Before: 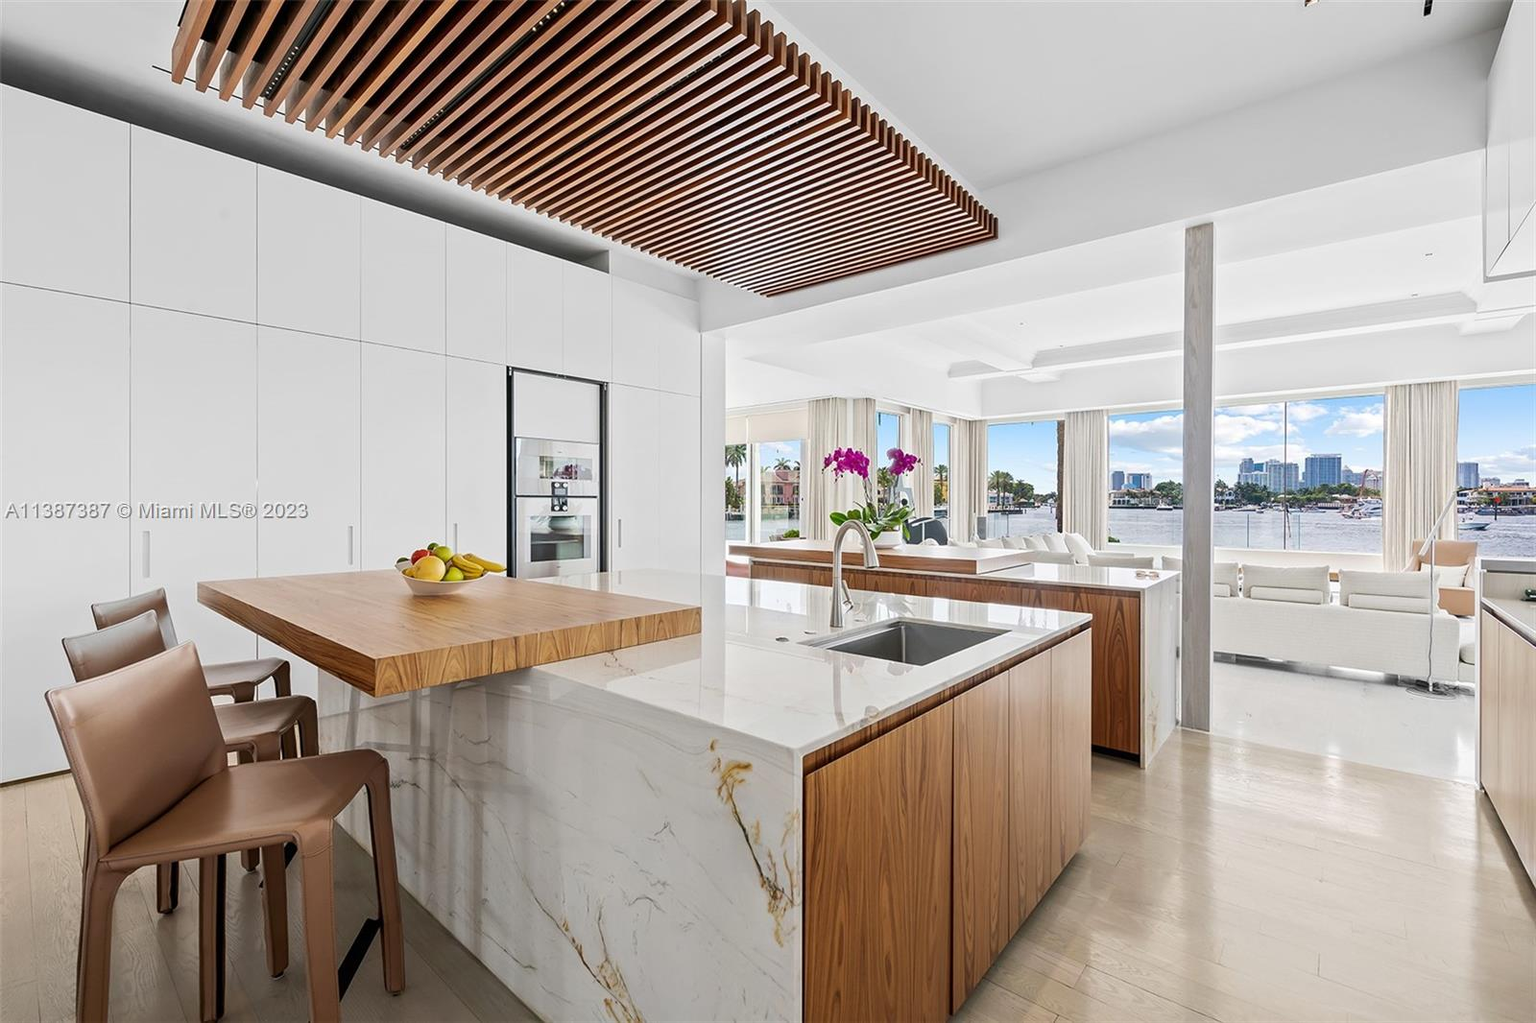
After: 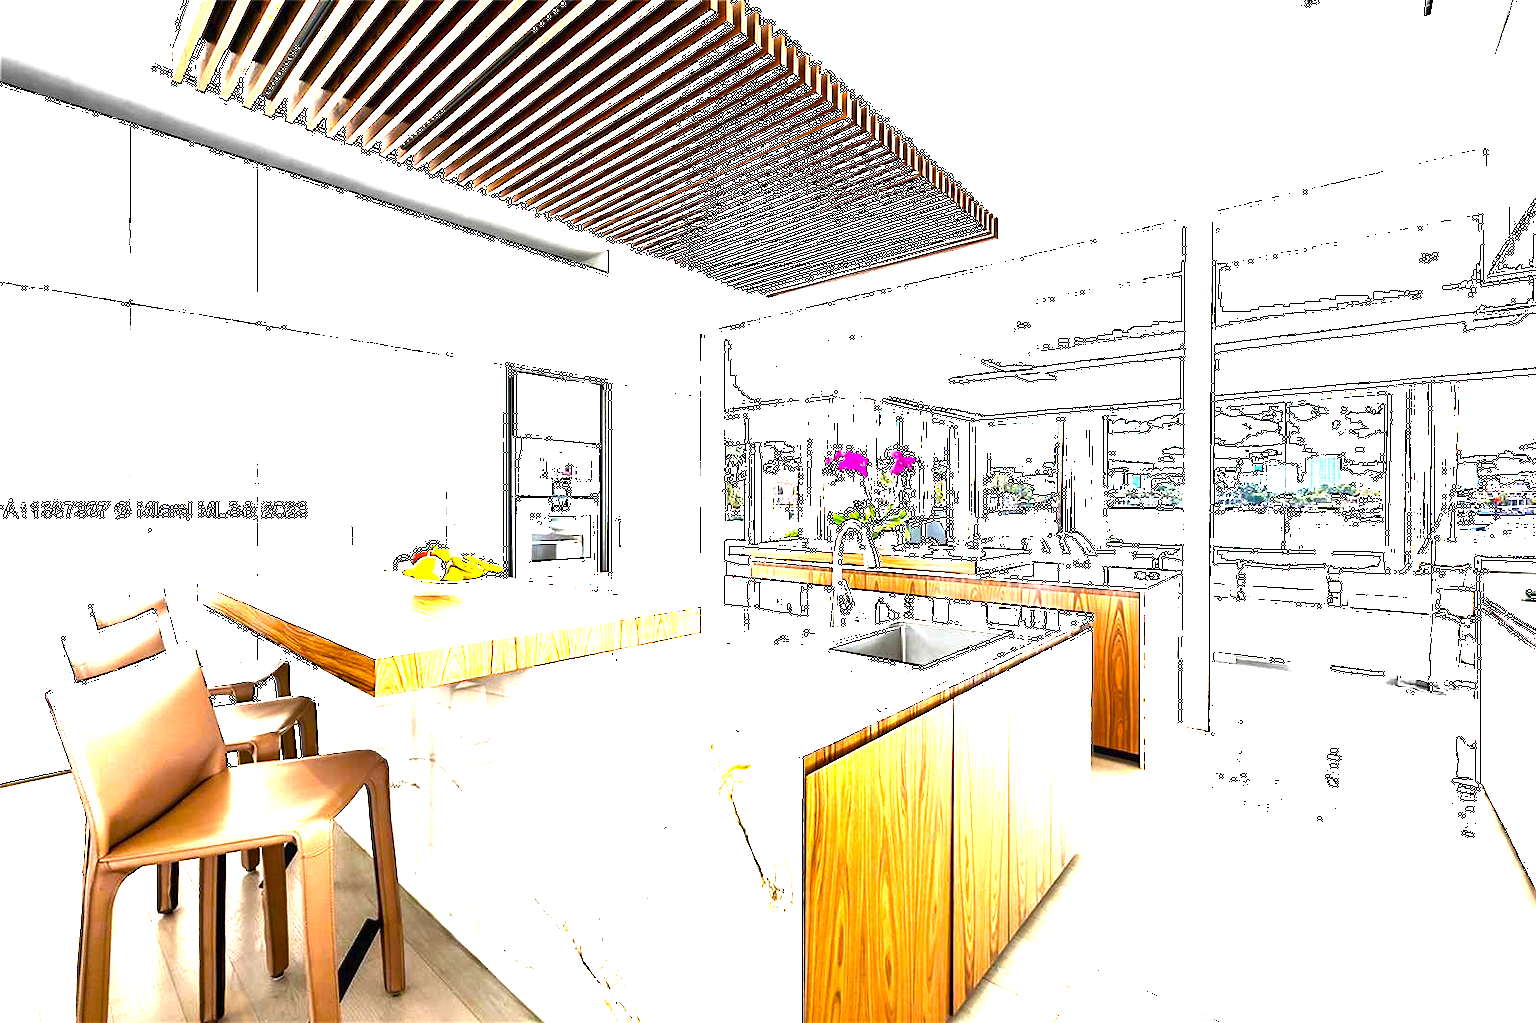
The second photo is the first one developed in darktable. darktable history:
exposure: black level correction 0, exposure 1 EV, compensate highlight preservation false
color balance rgb: perceptual saturation grading › global saturation 20%, perceptual saturation grading › highlights -25.079%, perceptual saturation grading › shadows 49.633%, perceptual brilliance grading › global brilliance 30.577%, perceptual brilliance grading › highlights 50.342%, perceptual brilliance grading › mid-tones 49.154%, perceptual brilliance grading › shadows -21.79%
